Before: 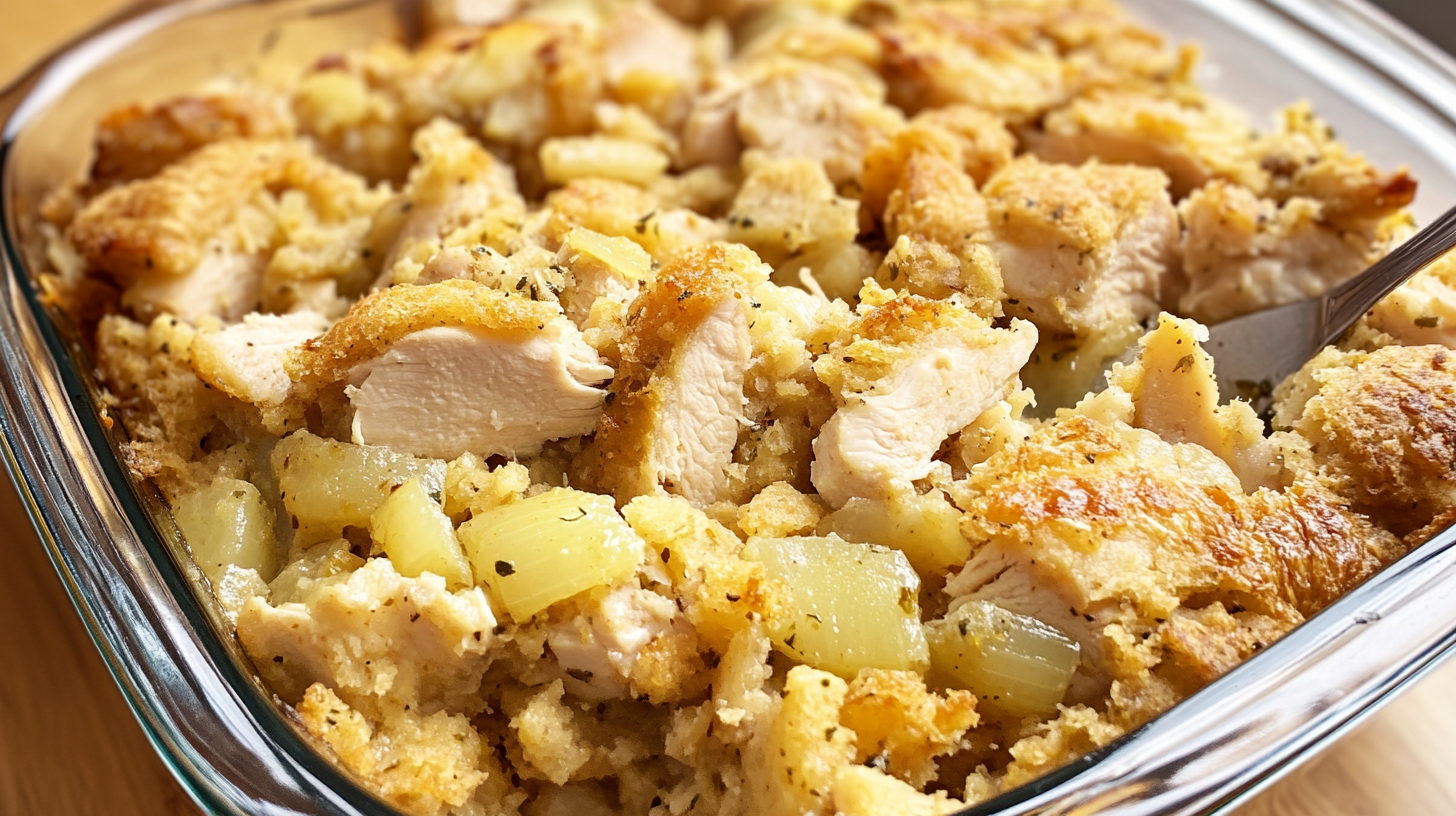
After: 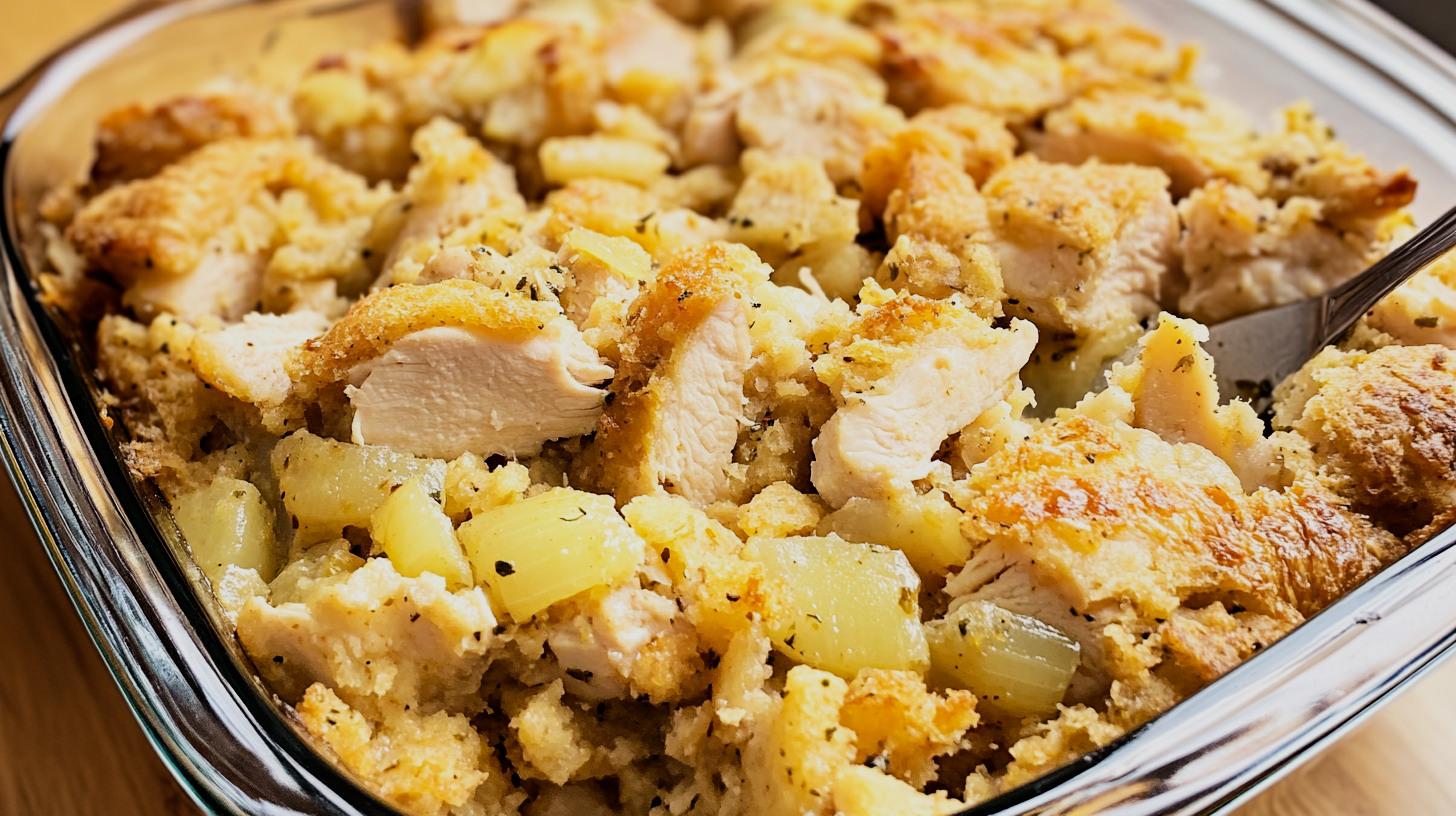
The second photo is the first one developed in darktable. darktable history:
filmic rgb: black relative exposure -7.49 EV, white relative exposure 5 EV, hardness 3.33, contrast 1.297
haze removal: compatibility mode true, adaptive false
